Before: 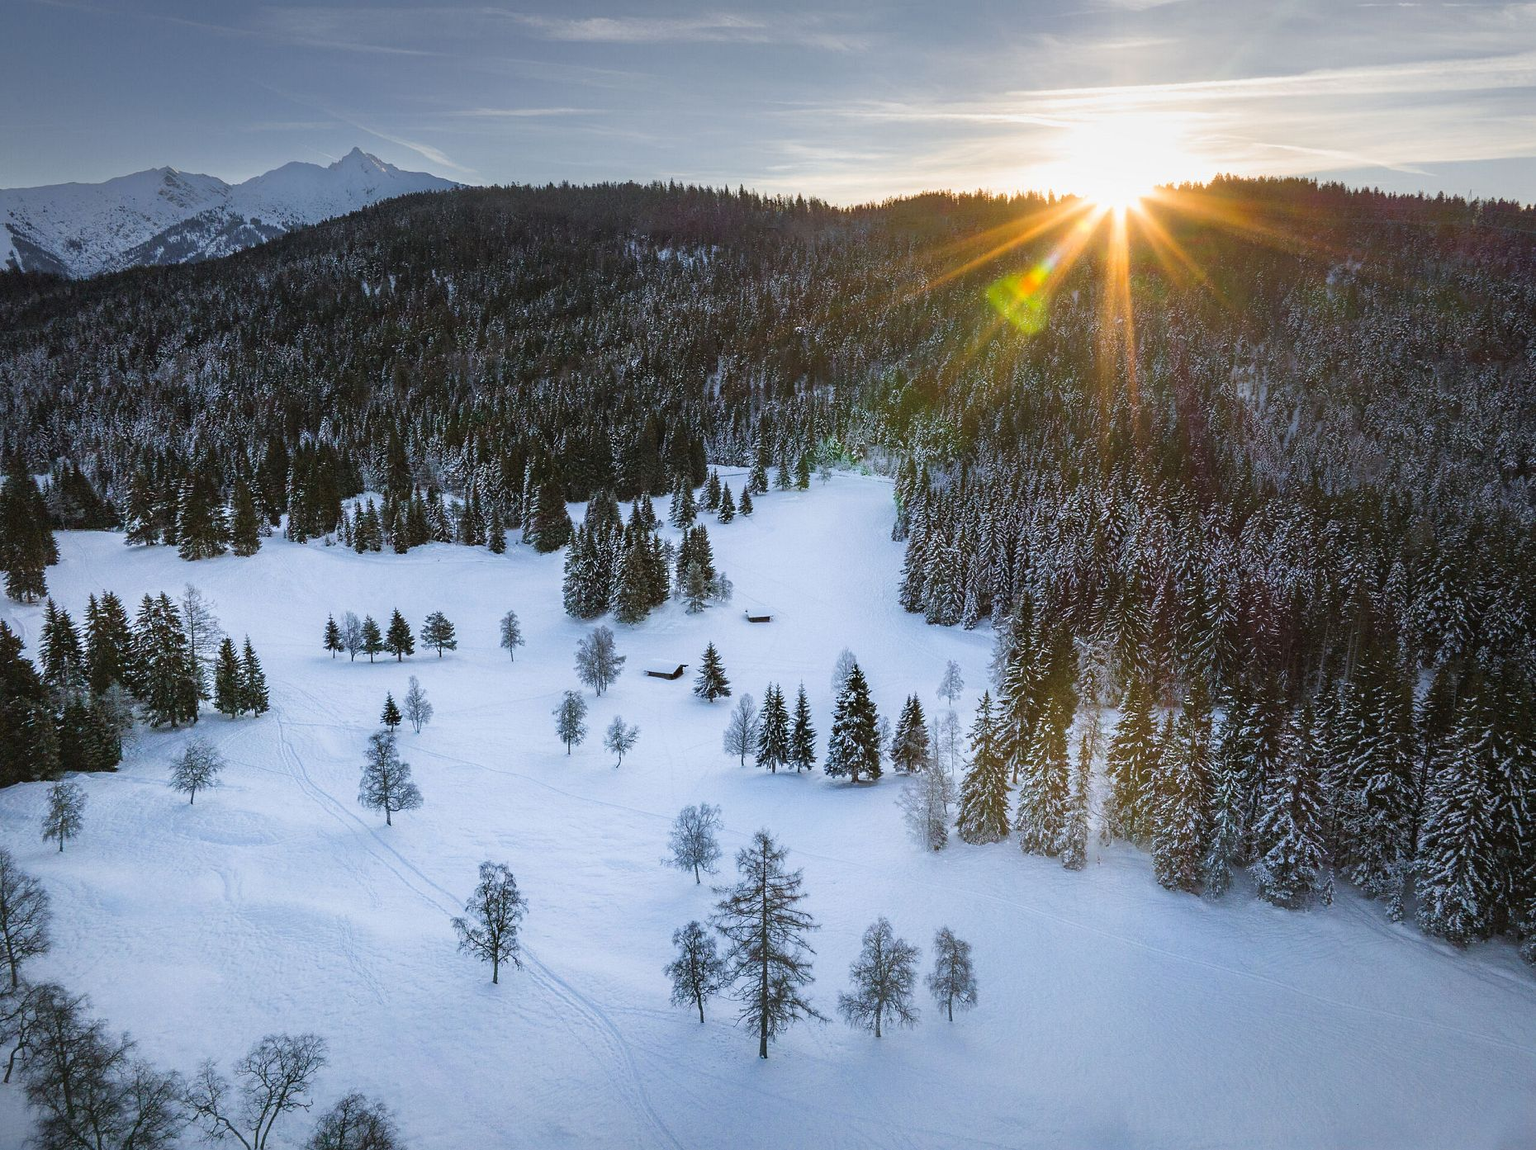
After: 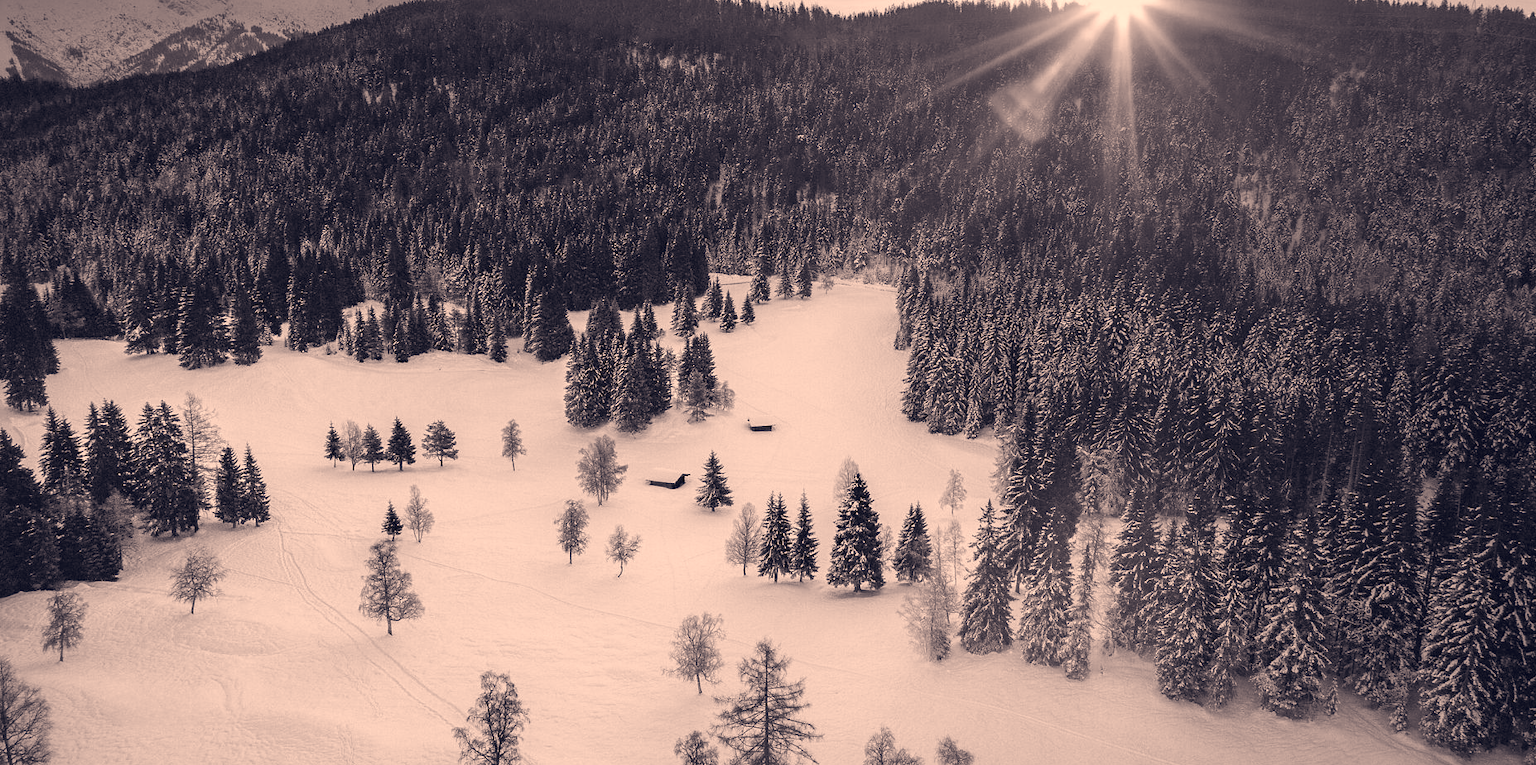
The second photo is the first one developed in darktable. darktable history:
crop: top 16.729%, bottom 16.686%
color calibration: output gray [0.23, 0.37, 0.4, 0], illuminant as shot in camera, x 0.358, y 0.373, temperature 4628.91 K
color correction: highlights a* 19.85, highlights b* 26.85, shadows a* 3.45, shadows b* -17.88, saturation 0.763
